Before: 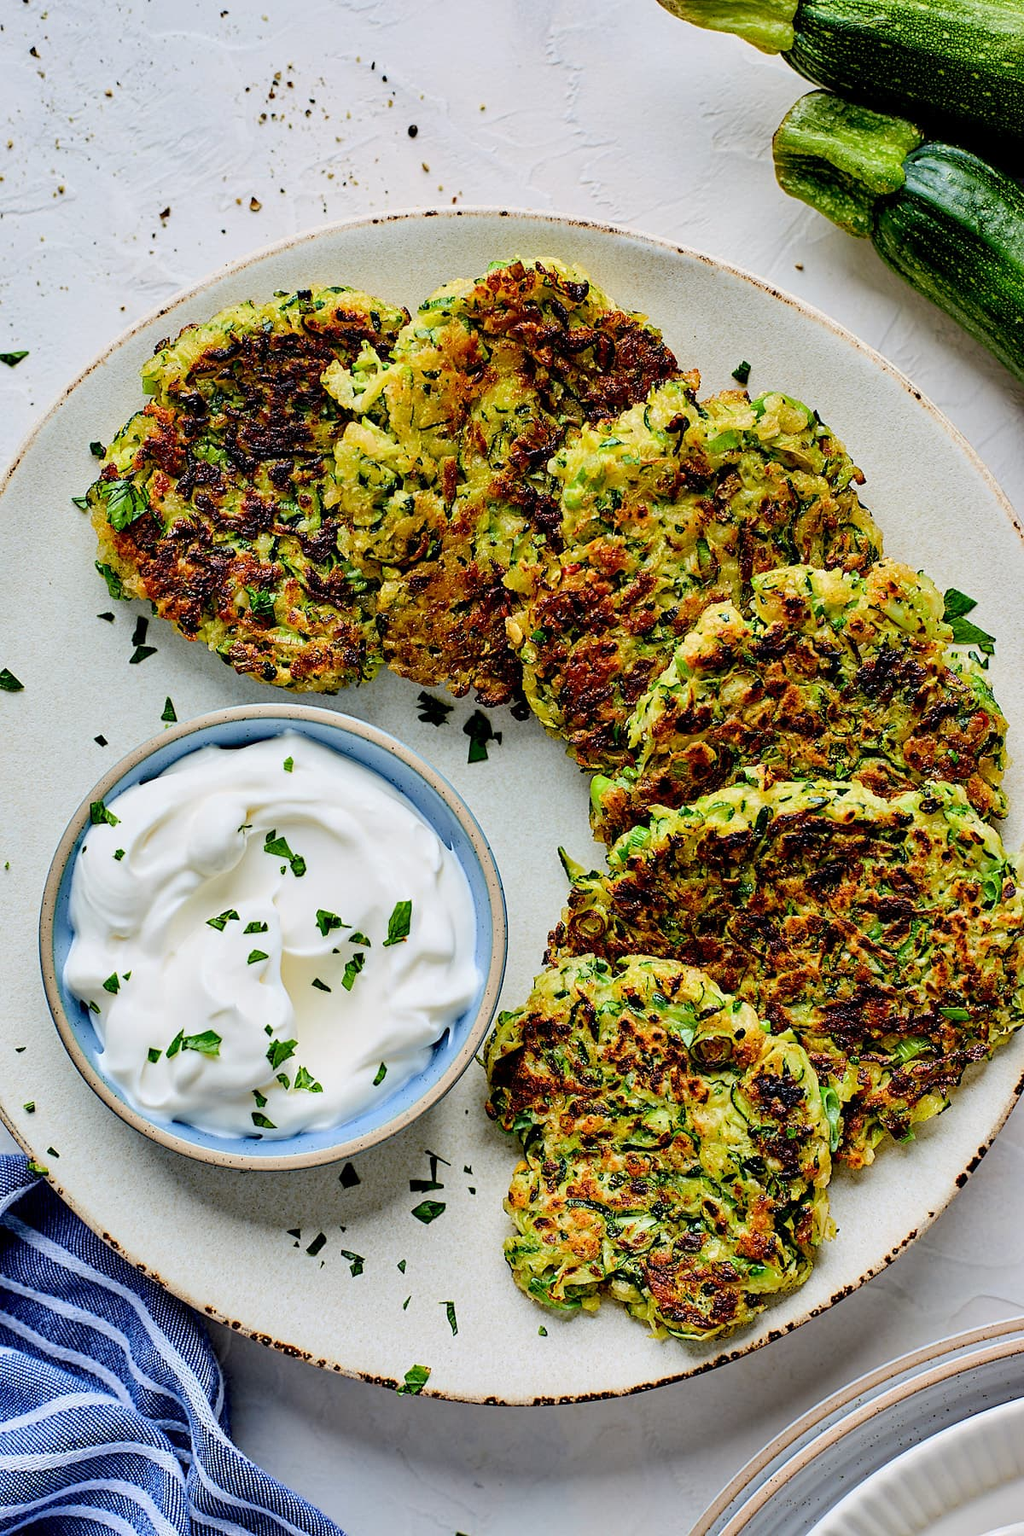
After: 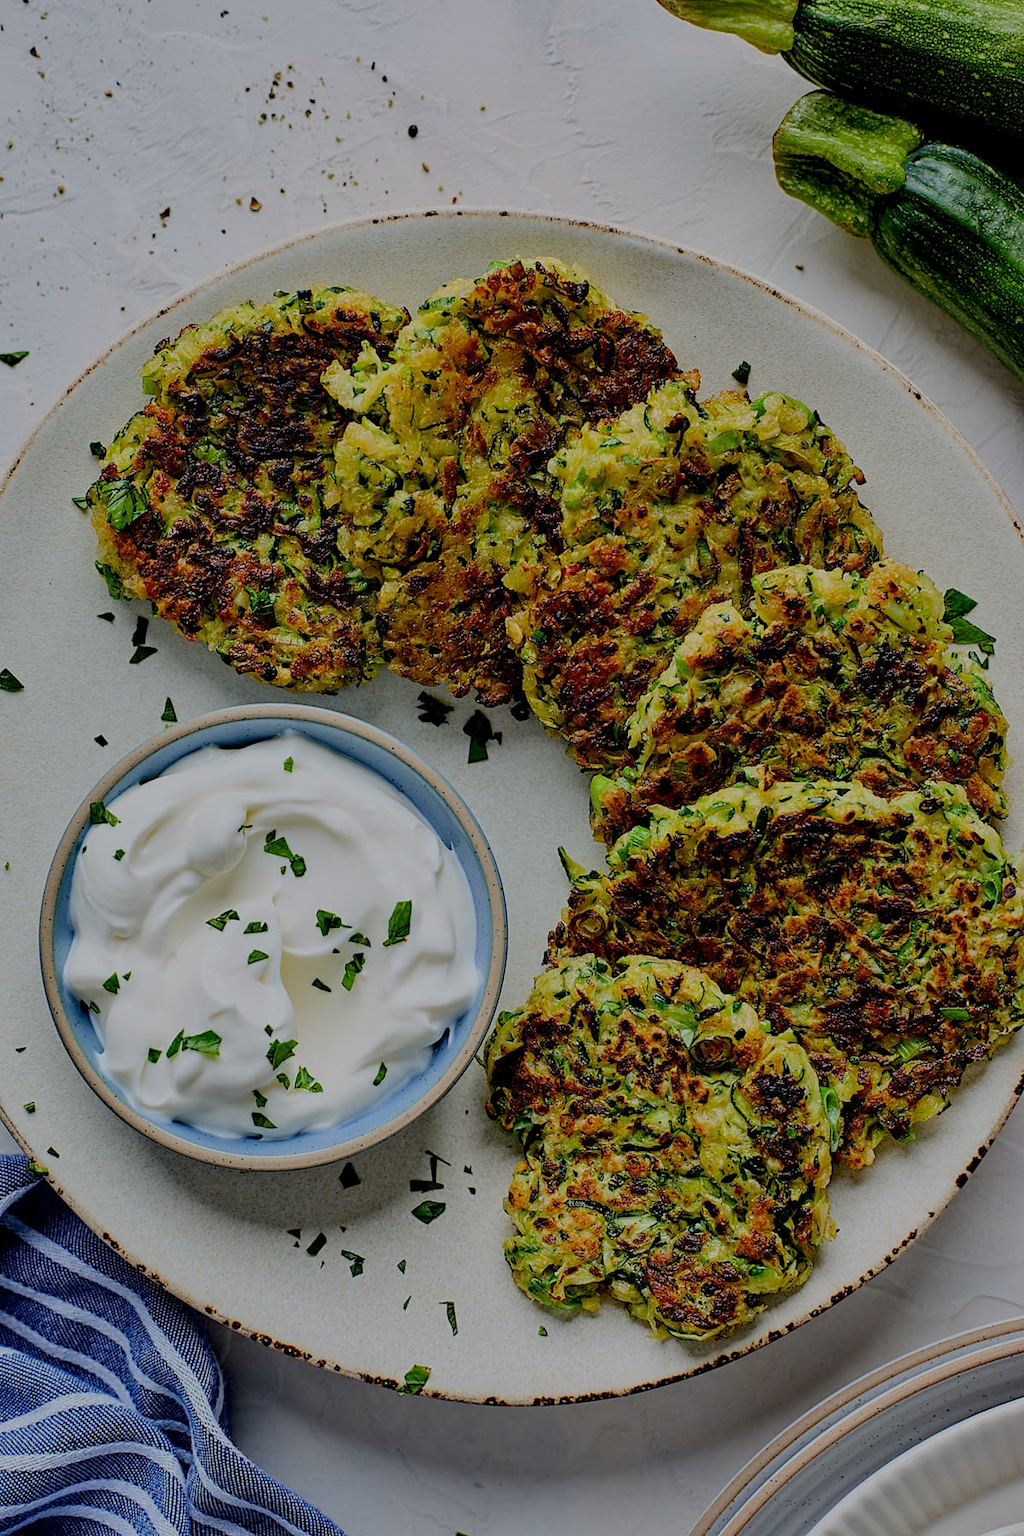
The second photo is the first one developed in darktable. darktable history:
exposure: exposure -0.94 EV, compensate highlight preservation false
